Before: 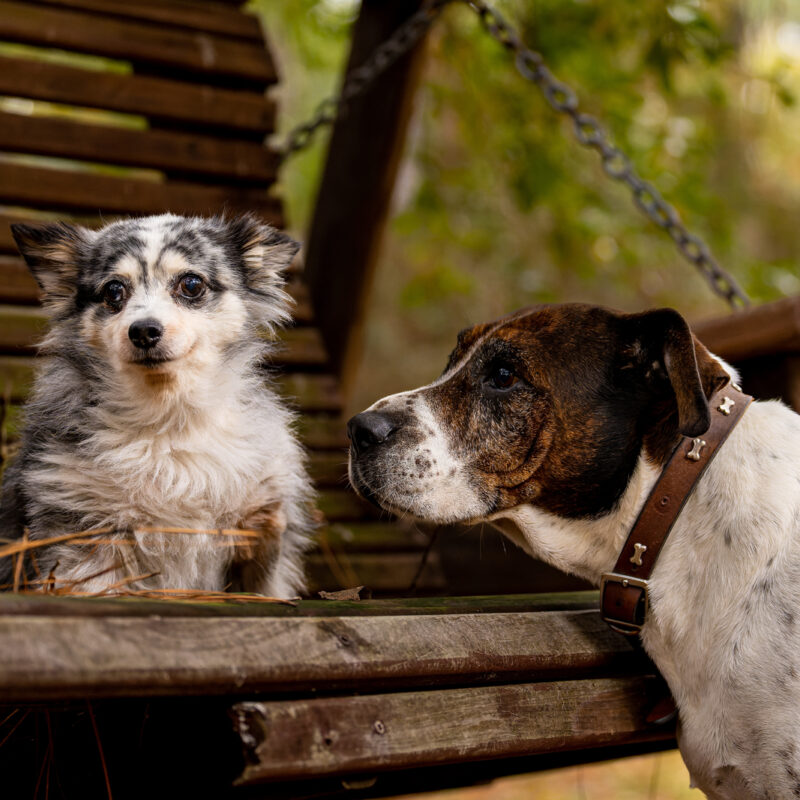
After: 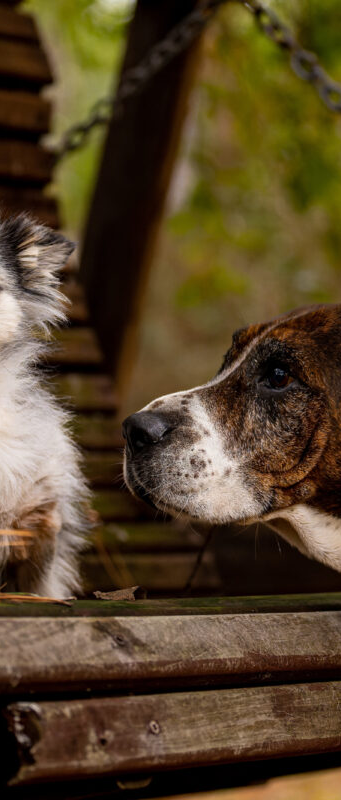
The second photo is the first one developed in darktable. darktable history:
crop: left 28.126%, right 29.188%
